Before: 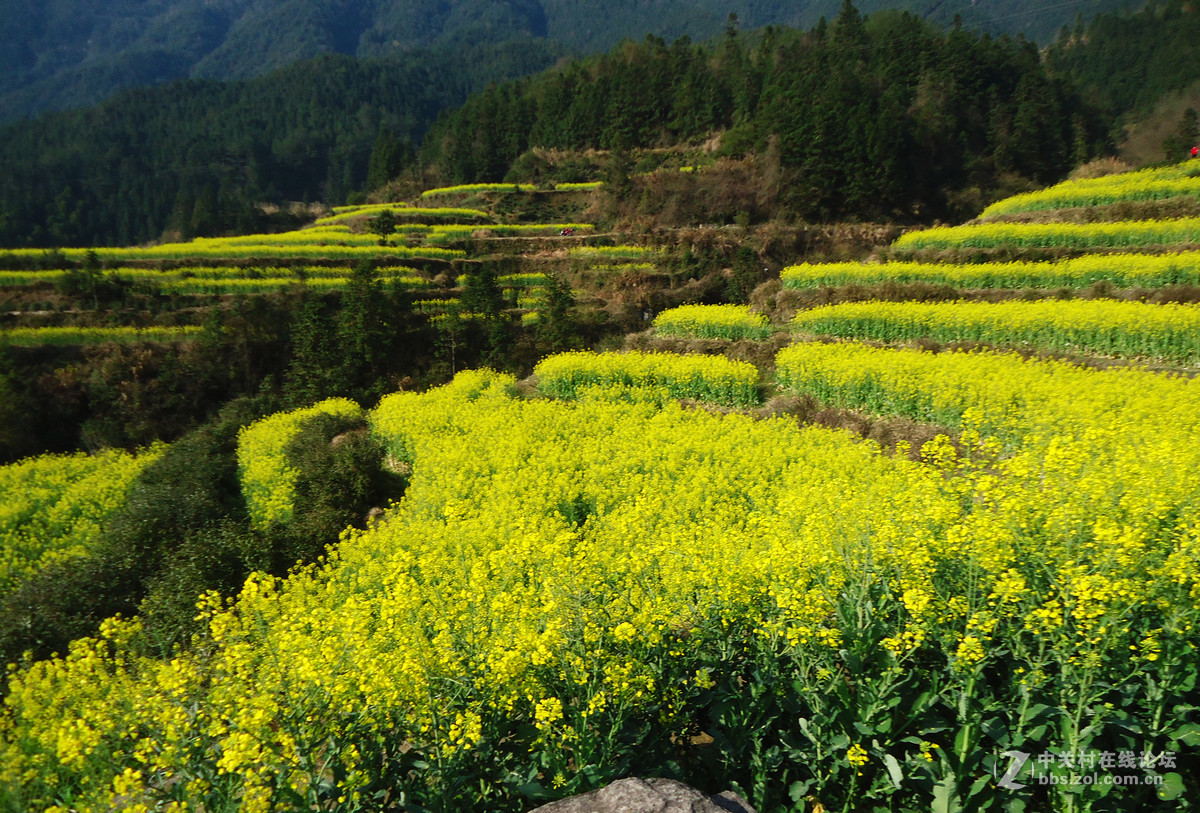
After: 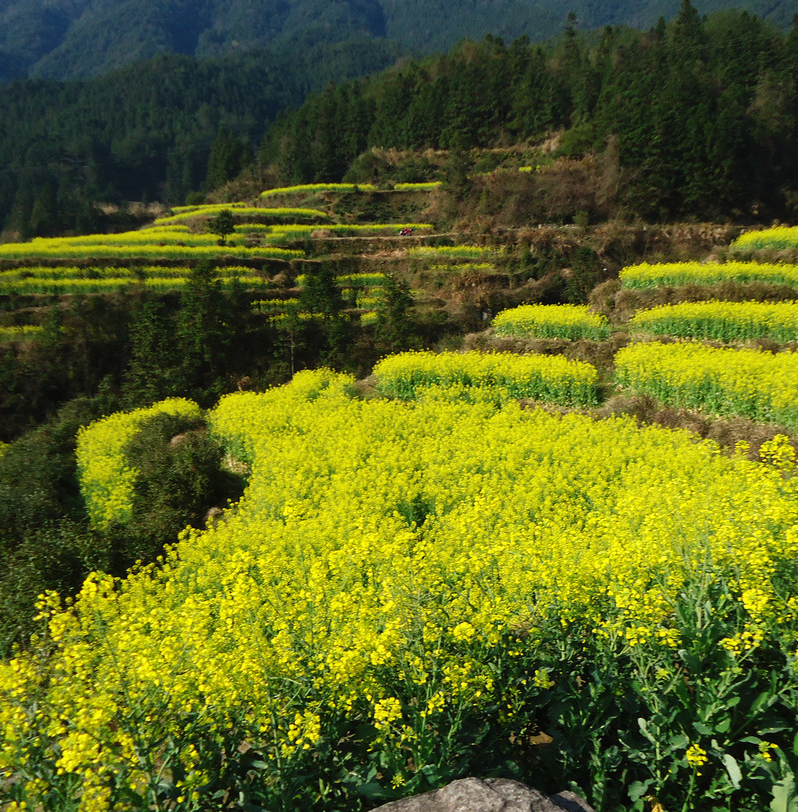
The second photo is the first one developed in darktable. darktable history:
crop and rotate: left 13.468%, right 19.949%
